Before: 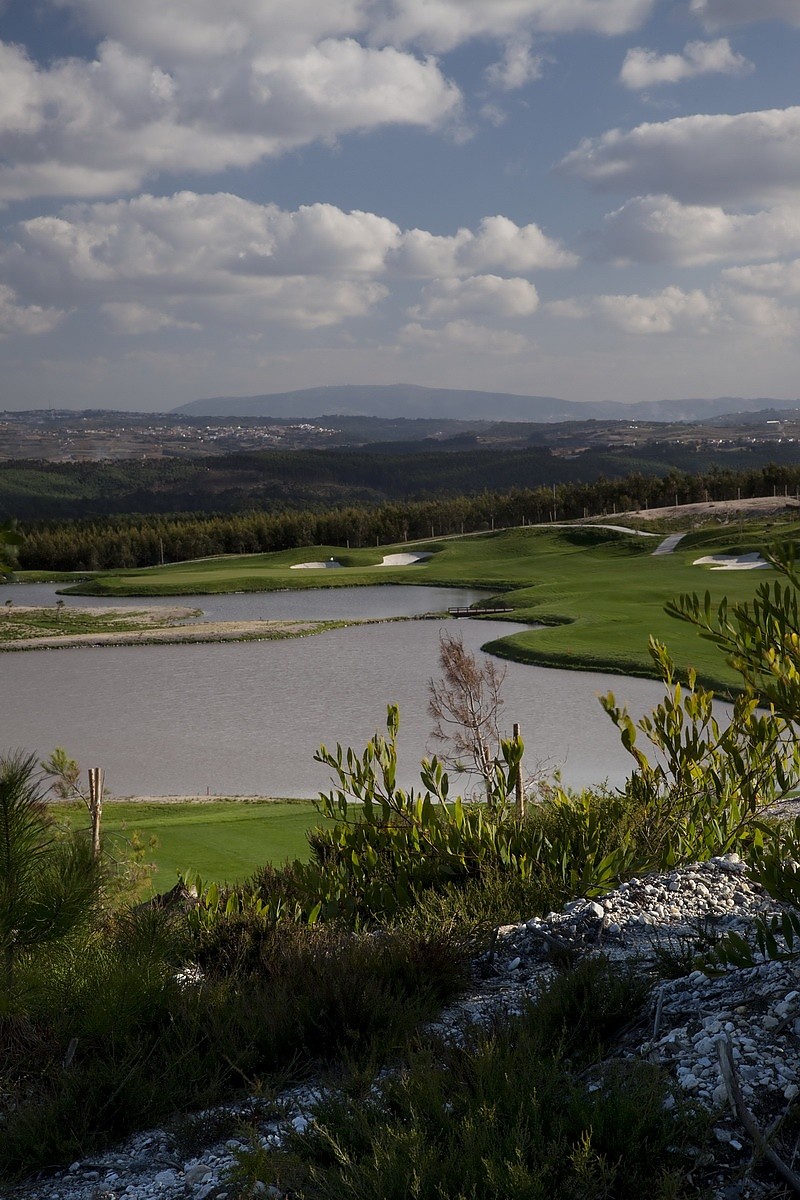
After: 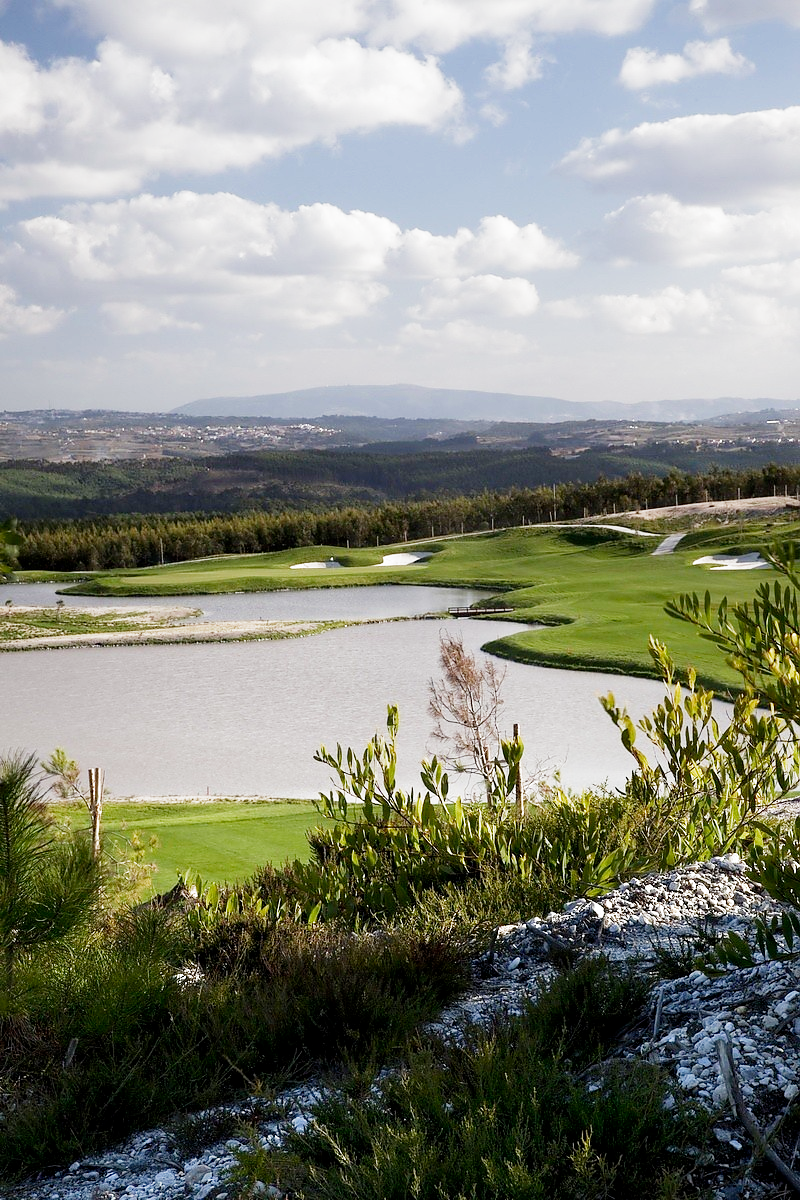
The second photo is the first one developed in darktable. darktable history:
exposure: exposure 0.559 EV, compensate highlight preservation false
filmic rgb: middle gray luminance 9.23%, black relative exposure -10.55 EV, white relative exposure 3.45 EV, threshold 6 EV, target black luminance 0%, hardness 5.98, latitude 59.69%, contrast 1.087, highlights saturation mix 5%, shadows ↔ highlights balance 29.23%, add noise in highlights 0, preserve chrominance no, color science v3 (2019), use custom middle-gray values true, iterations of high-quality reconstruction 0, contrast in highlights soft, enable highlight reconstruction true
